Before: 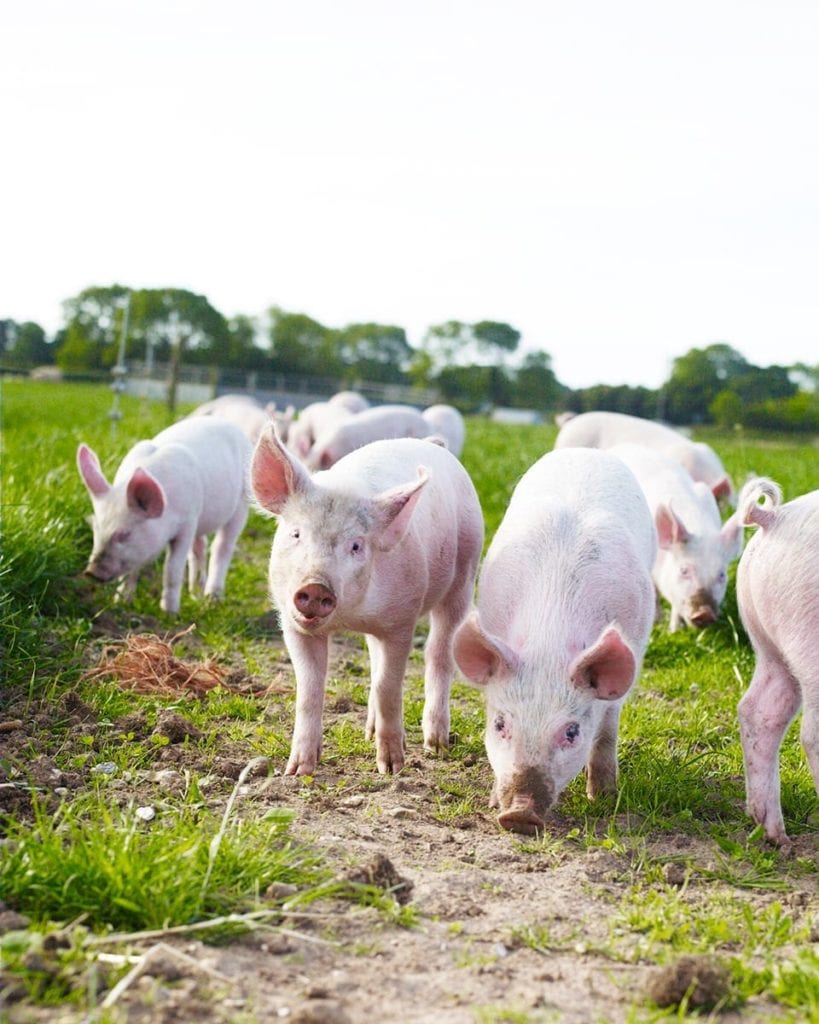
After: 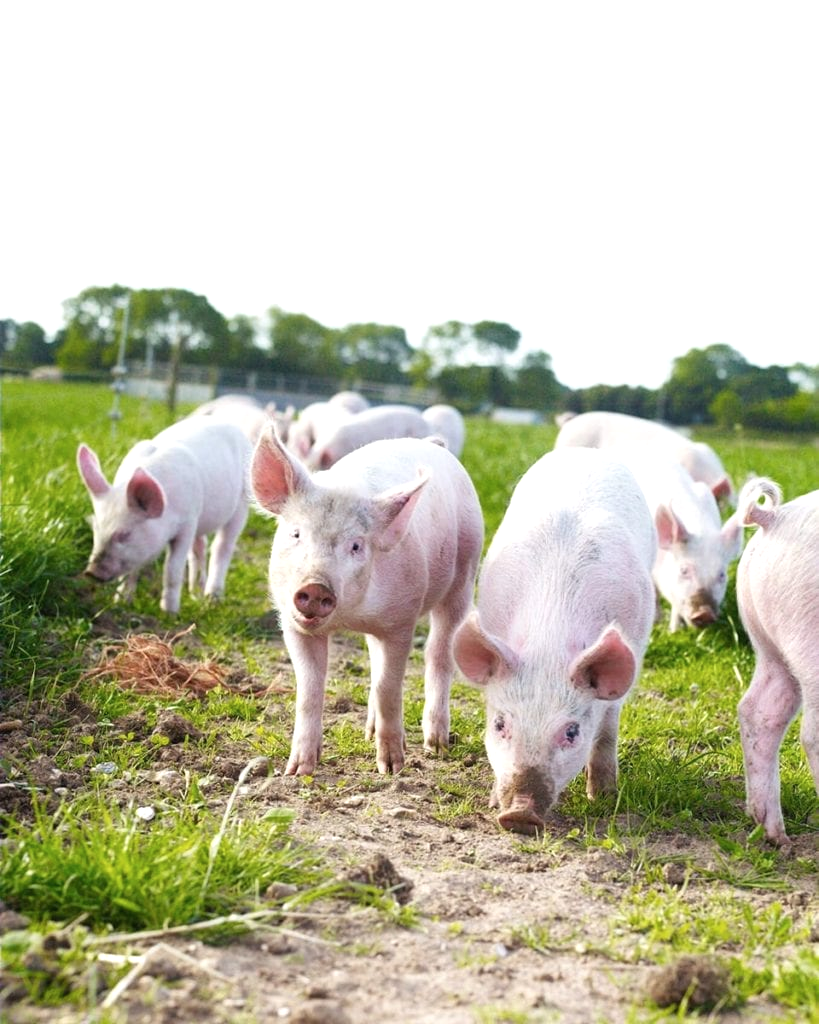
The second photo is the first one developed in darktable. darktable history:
shadows and highlights: radius 44.78, white point adjustment 6.64, compress 79.65%, highlights color adjustment 78.42%, soften with gaussian
